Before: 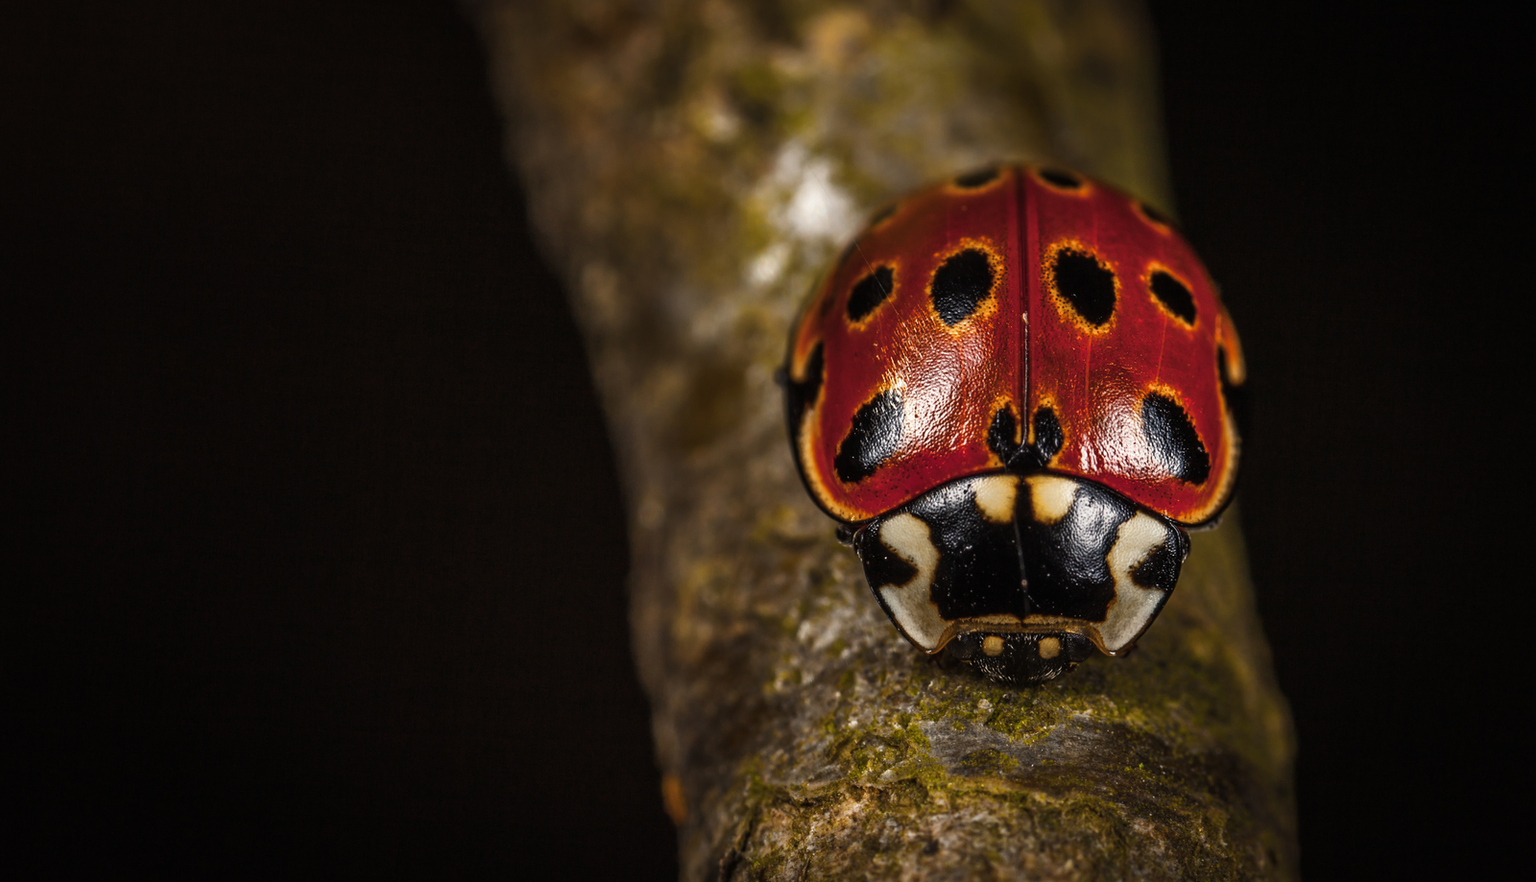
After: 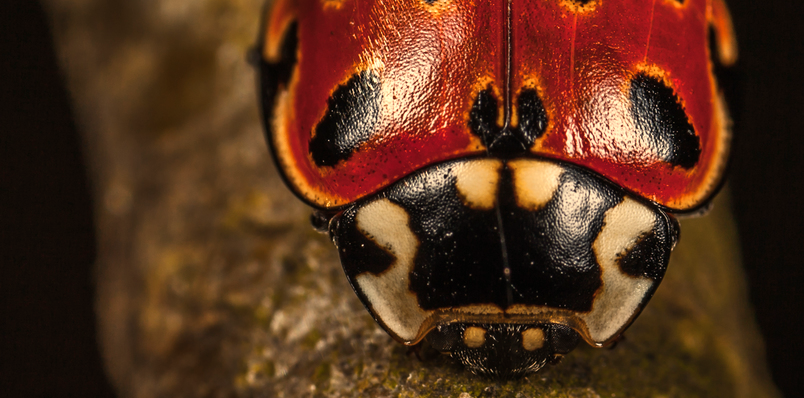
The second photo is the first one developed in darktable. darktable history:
crop: left 35.03%, top 36.625%, right 14.663%, bottom 20.057%
white balance: red 1.123, blue 0.83
